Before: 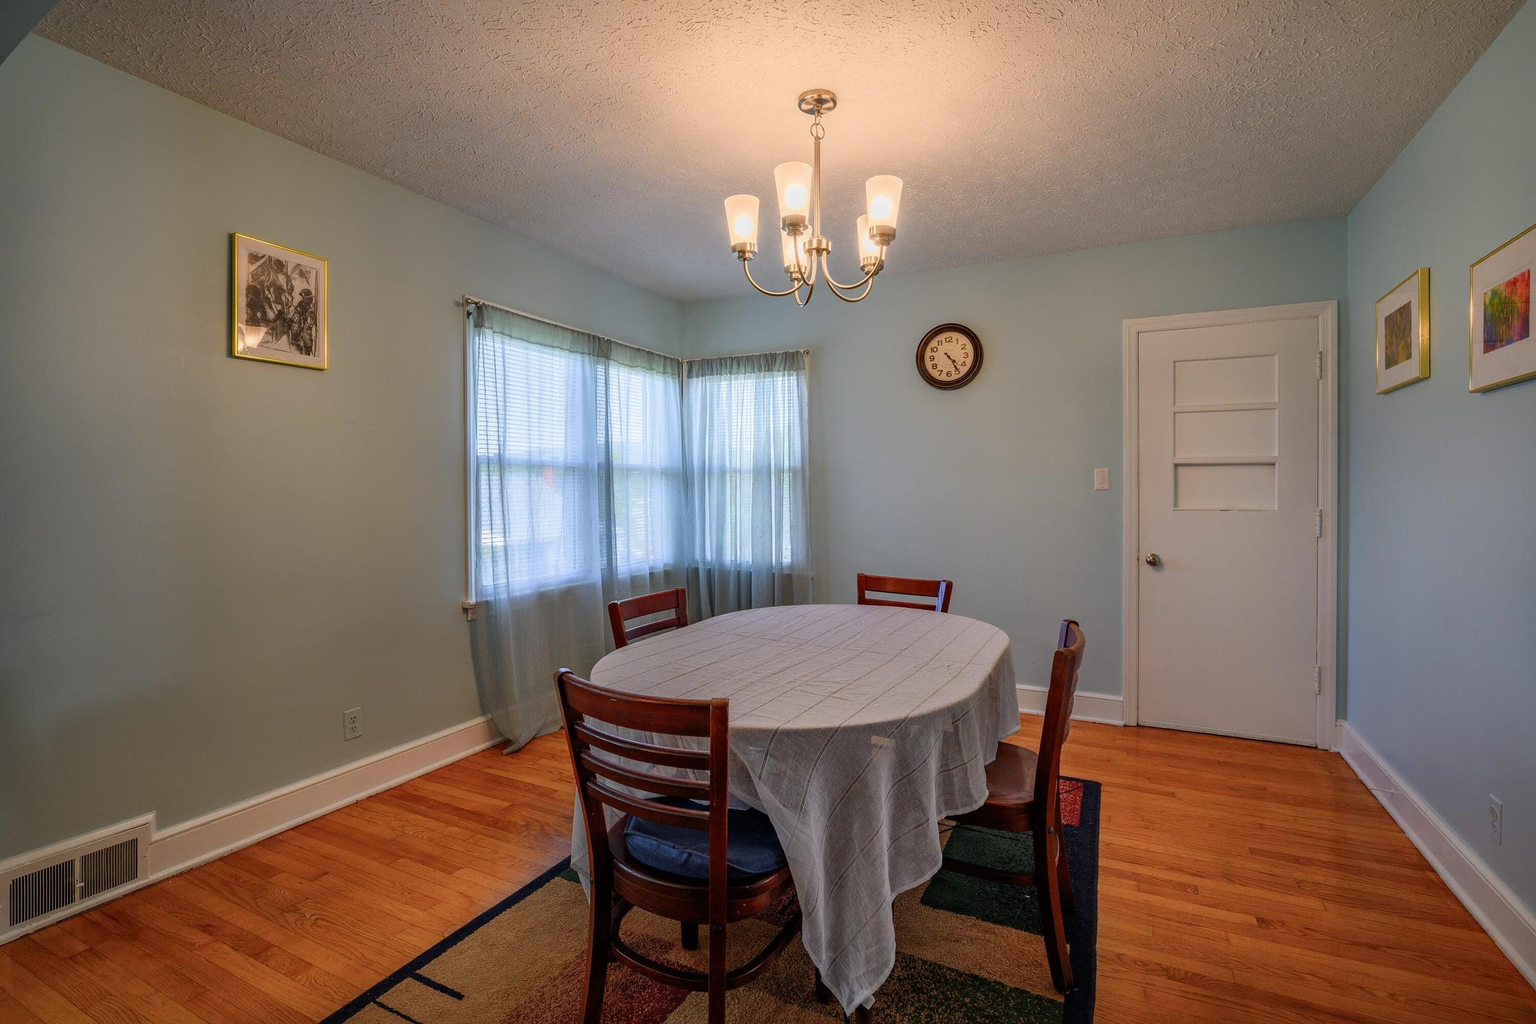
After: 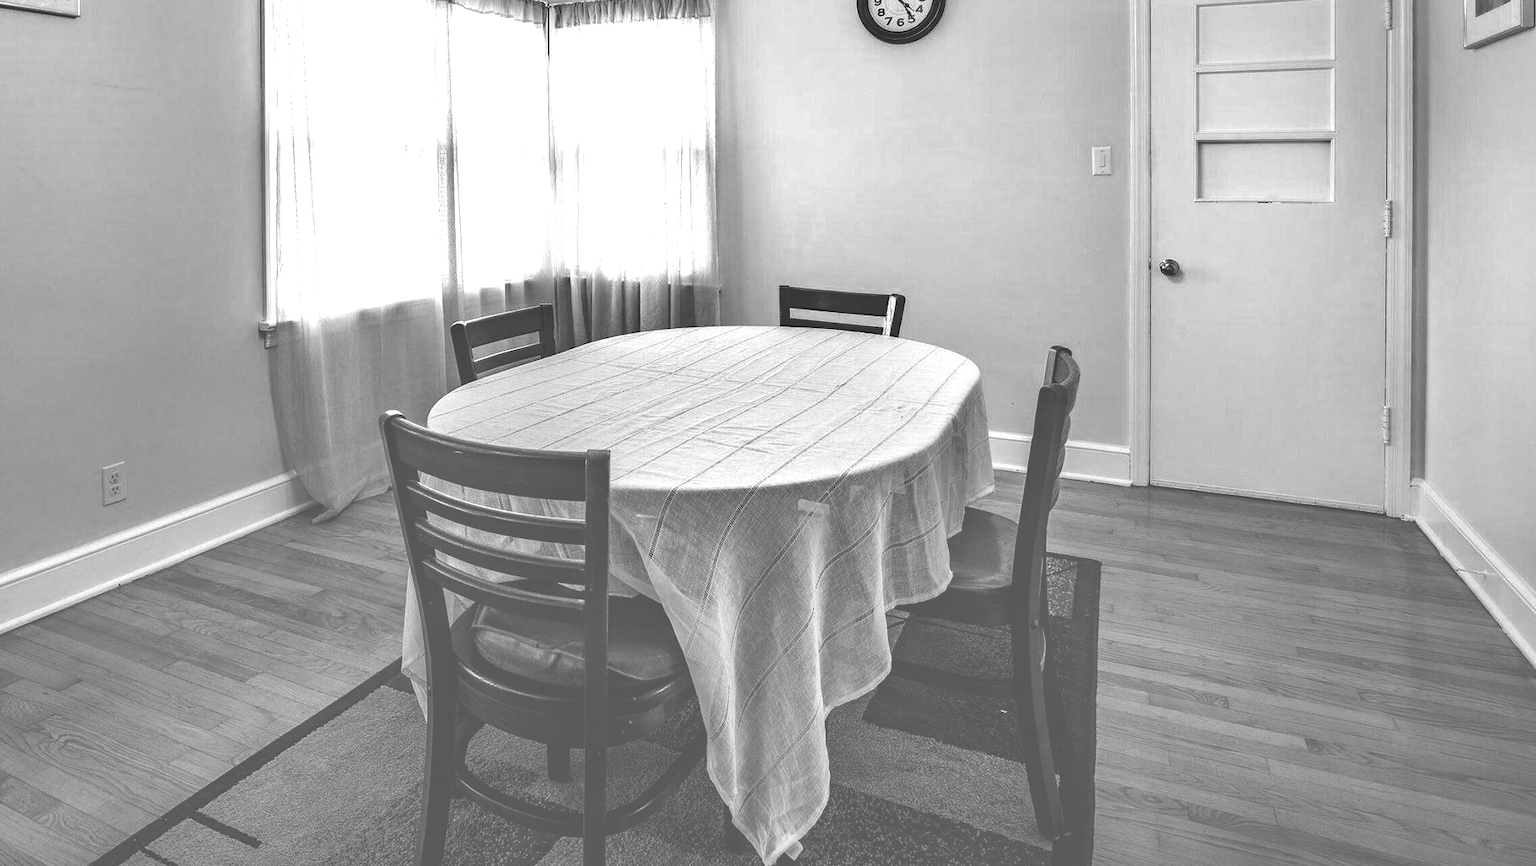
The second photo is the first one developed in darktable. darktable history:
crop and rotate: left 17.349%, top 34.995%, right 6.794%, bottom 0.817%
exposure: black level correction -0.037, exposure -0.496 EV, compensate exposure bias true, compensate highlight preservation false
color calibration: output gray [0.246, 0.254, 0.501, 0], illuminant as shot in camera, x 0.37, y 0.382, temperature 4318.67 K
shadows and highlights: soften with gaussian
